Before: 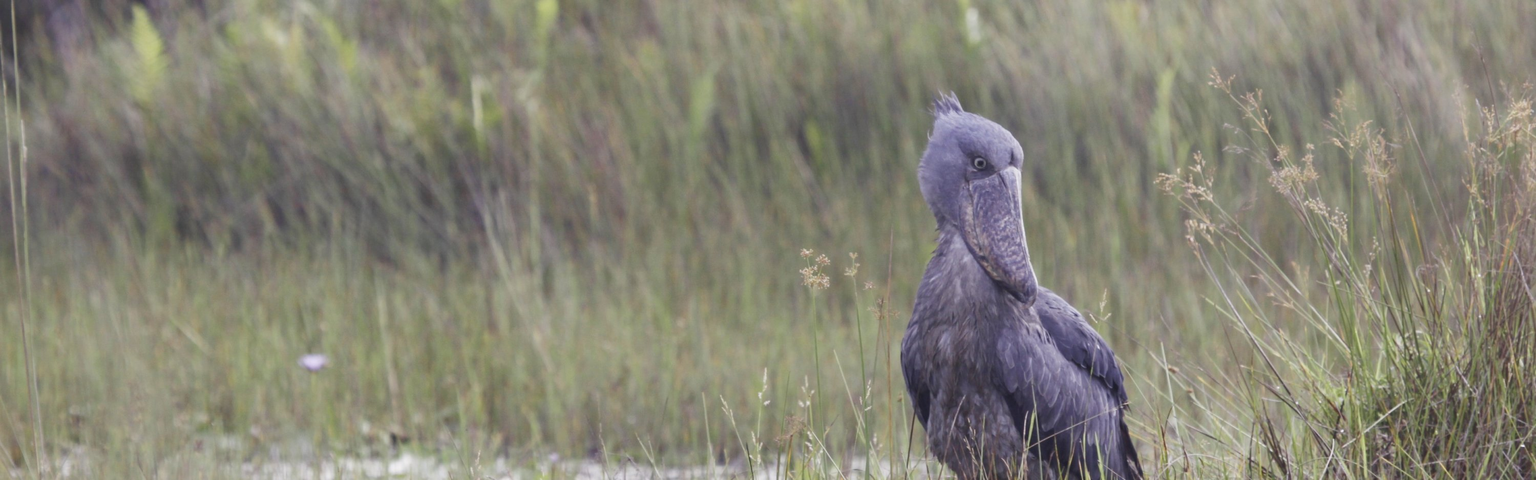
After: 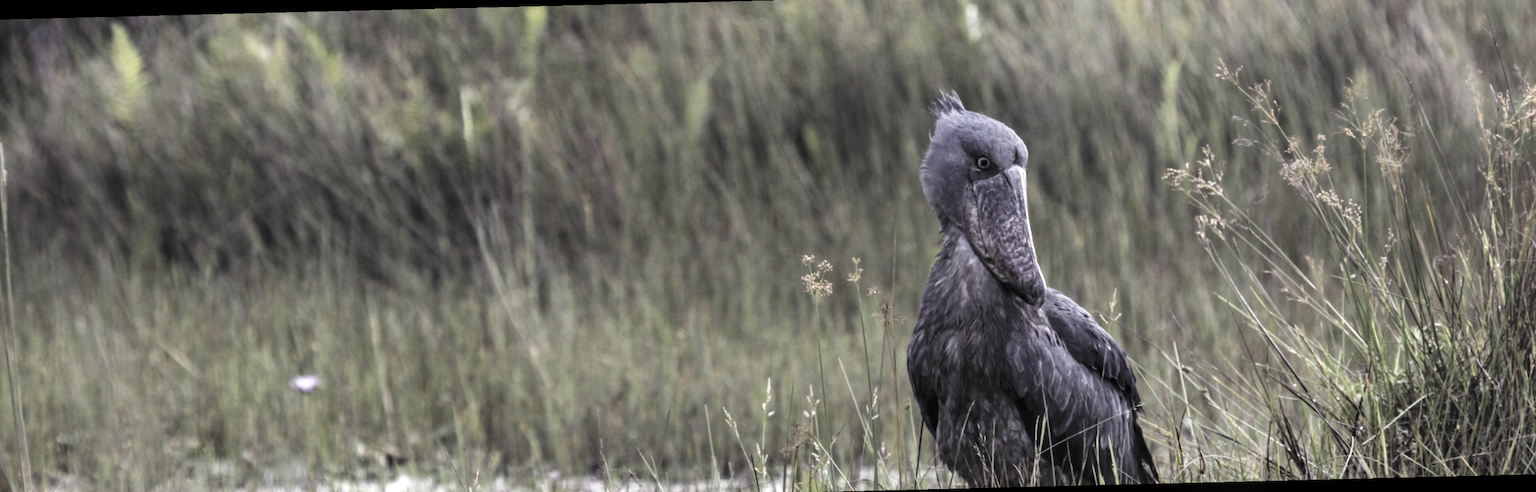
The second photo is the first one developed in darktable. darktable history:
levels: mode automatic, black 0.023%, white 99.97%, levels [0.062, 0.494, 0.925]
rotate and perspective: rotation -1.42°, crop left 0.016, crop right 0.984, crop top 0.035, crop bottom 0.965
exposure: black level correction -0.087, compensate highlight preservation false
local contrast: on, module defaults
